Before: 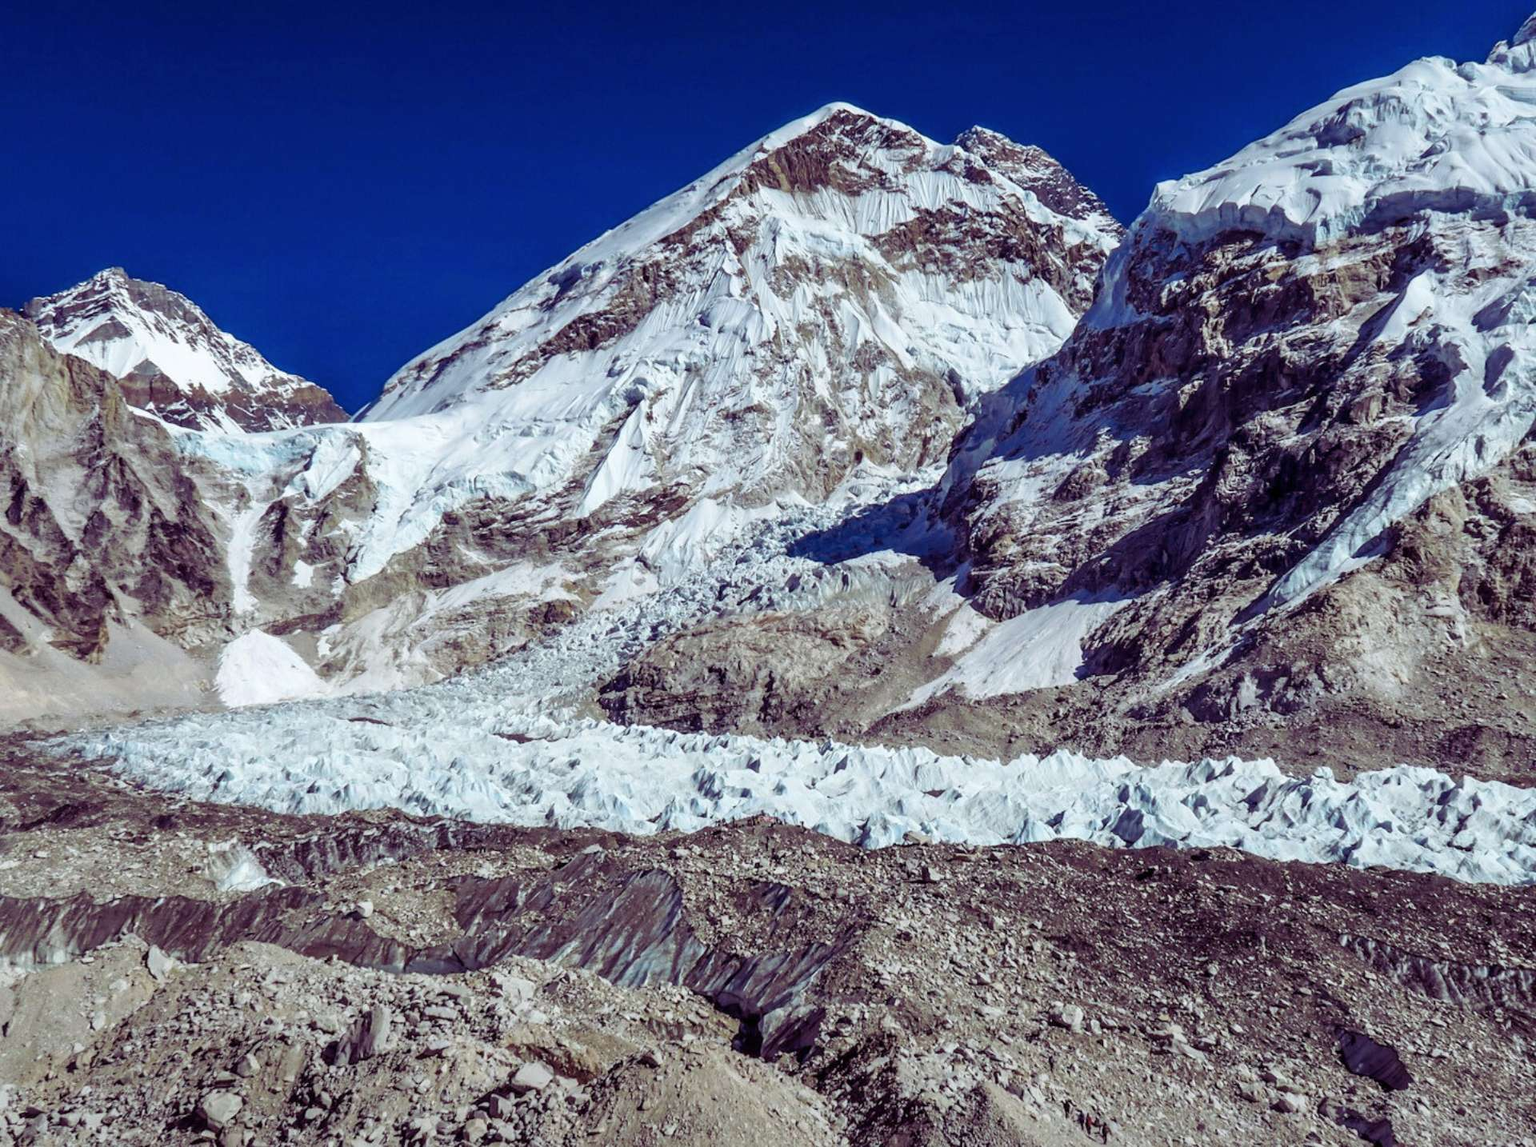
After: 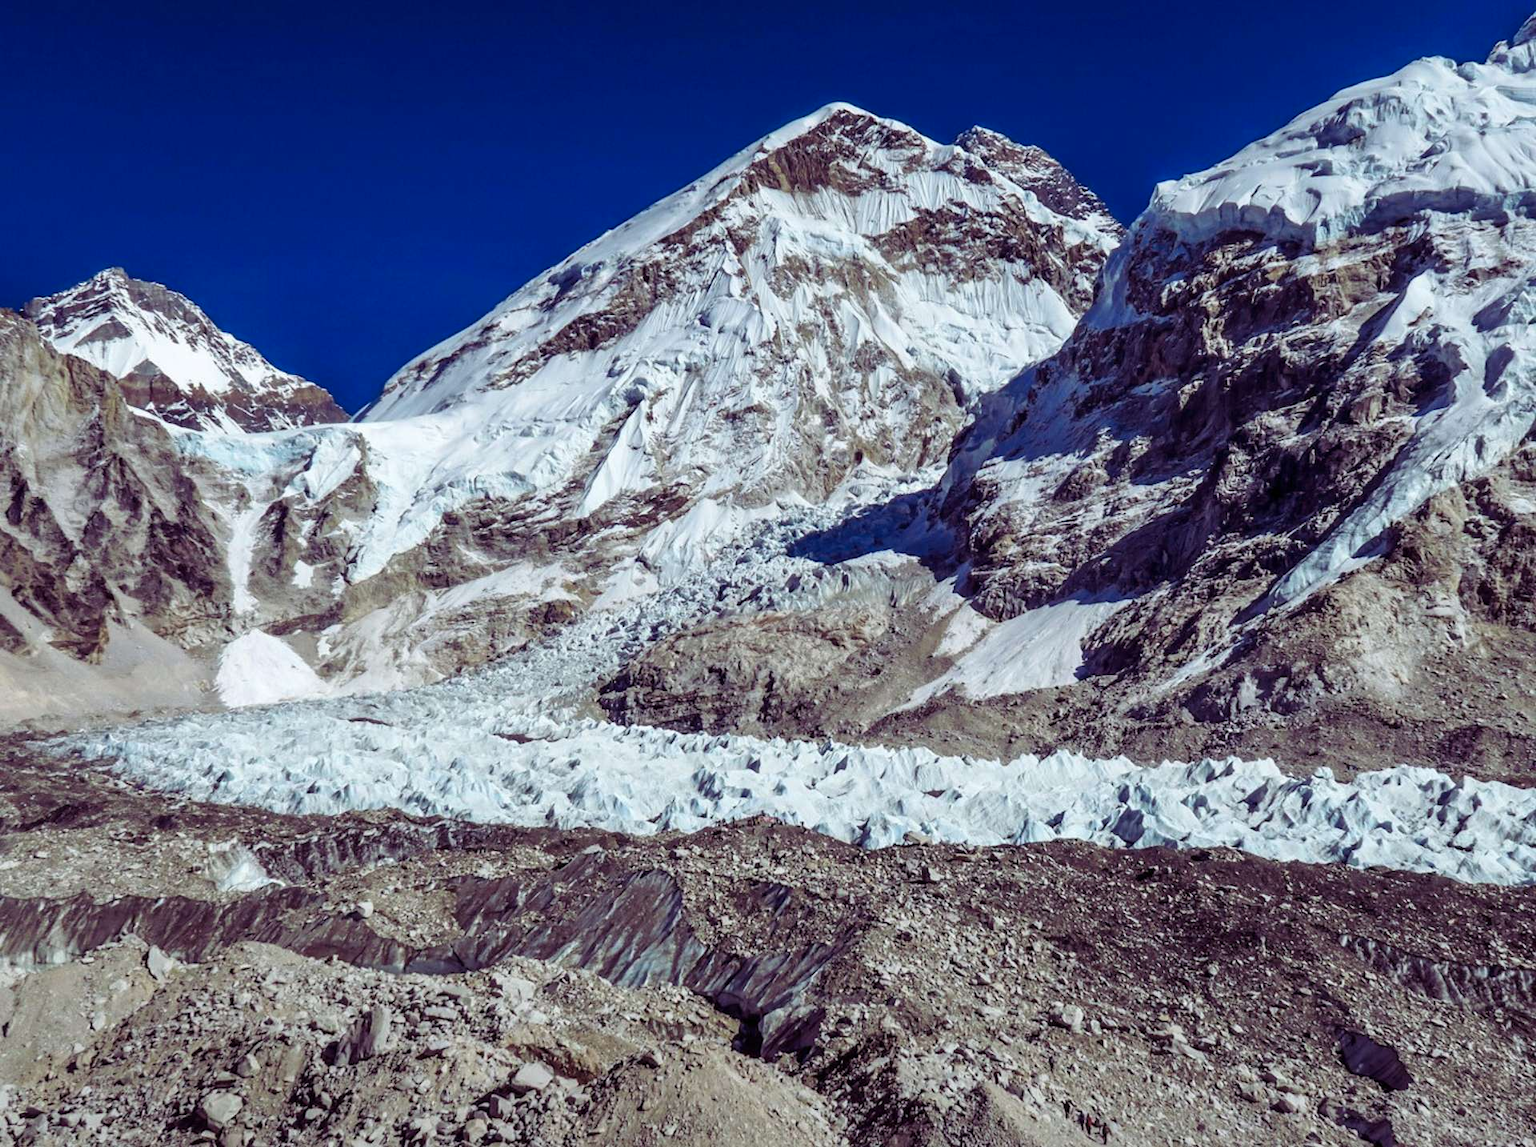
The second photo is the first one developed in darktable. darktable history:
tone curve: curves: ch0 [(0, 0) (0.253, 0.237) (1, 1)]; ch1 [(0, 0) (0.411, 0.385) (0.502, 0.506) (0.557, 0.565) (0.66, 0.683) (1, 1)]; ch2 [(0, 0) (0.394, 0.413) (0.5, 0.5) (1, 1)], preserve colors none
